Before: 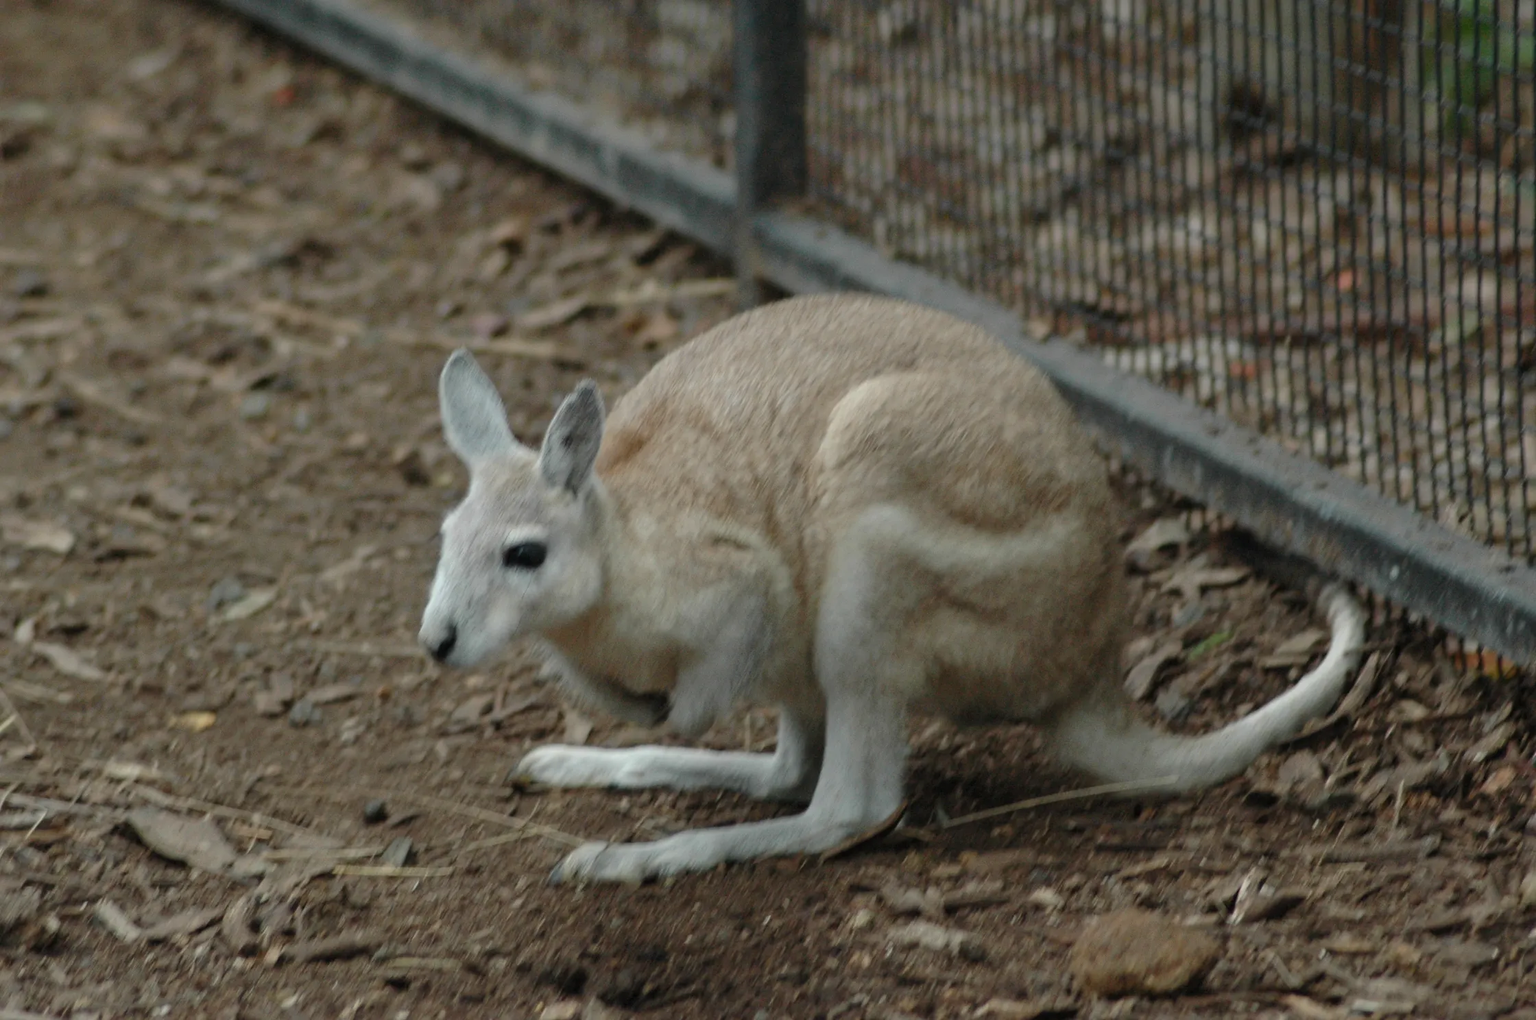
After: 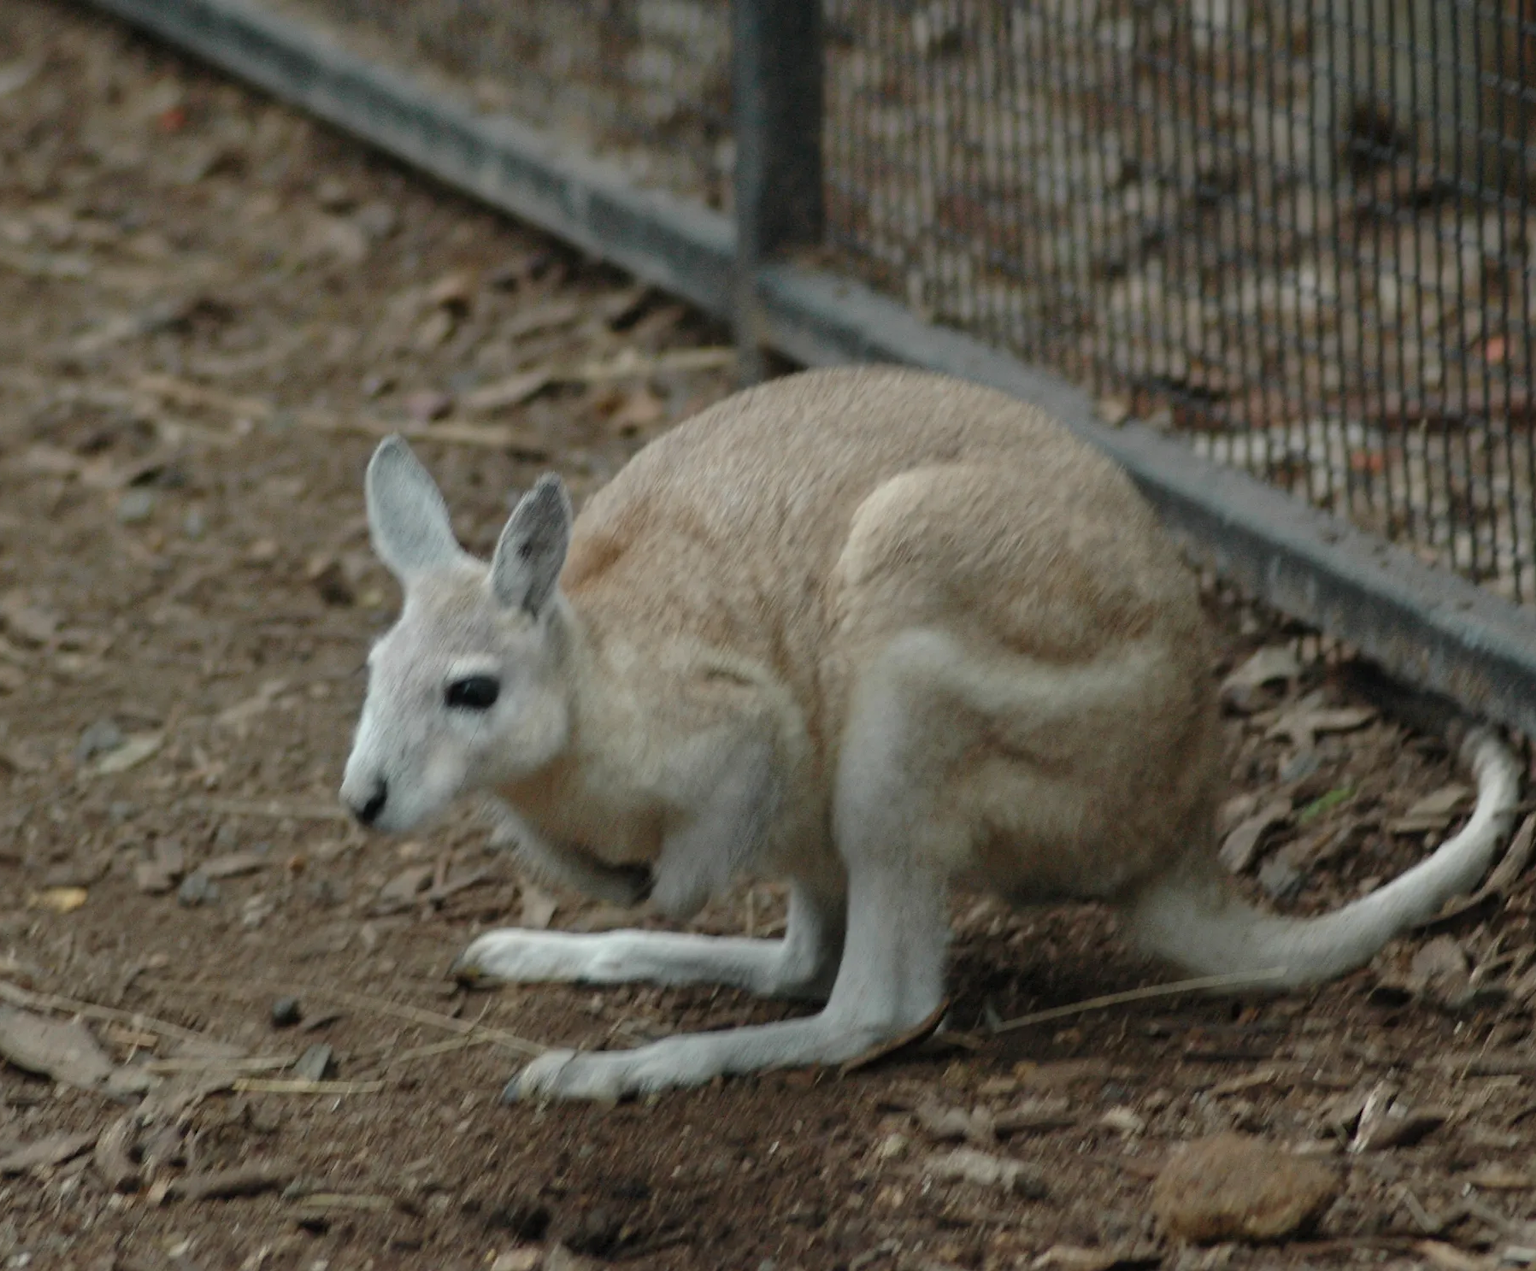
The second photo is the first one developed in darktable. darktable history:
crop and rotate: left 9.529%, right 10.236%
